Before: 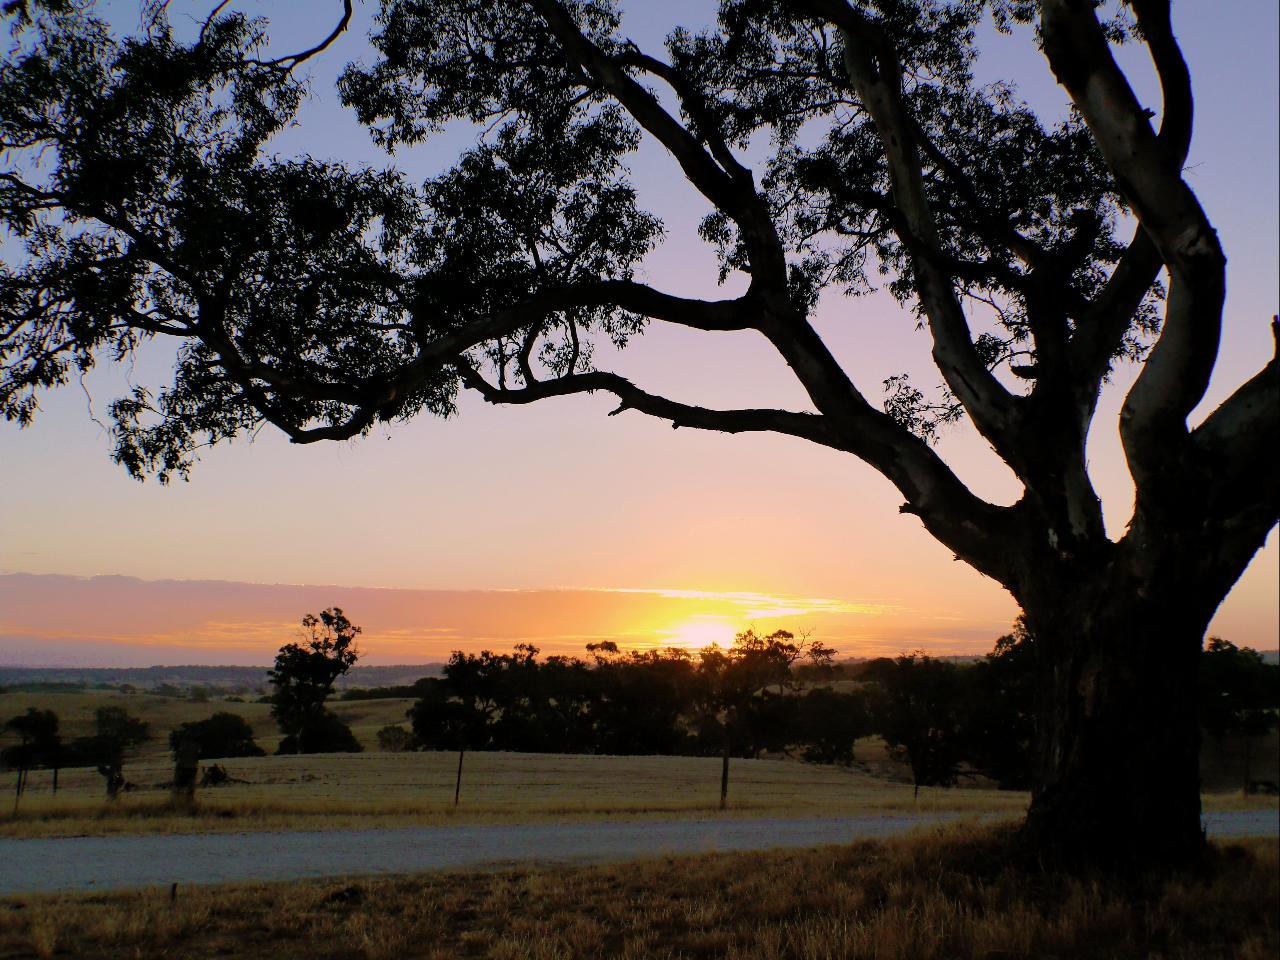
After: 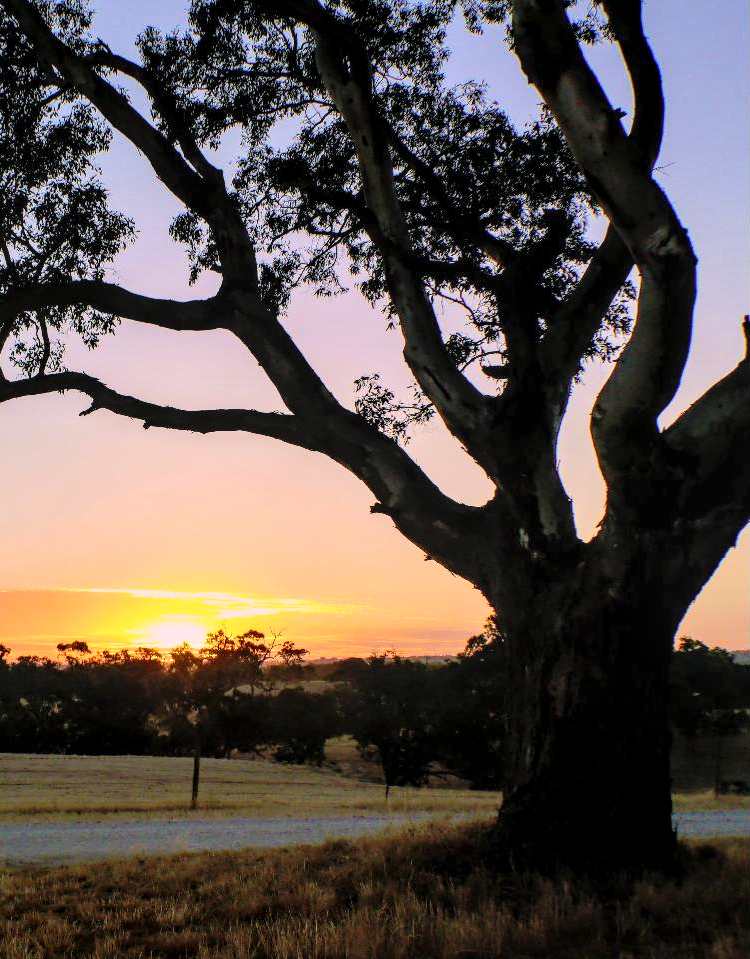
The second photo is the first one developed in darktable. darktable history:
local contrast: detail 150%
crop: left 41.398%
contrast brightness saturation: contrast 0.201, brightness 0.165, saturation 0.23
